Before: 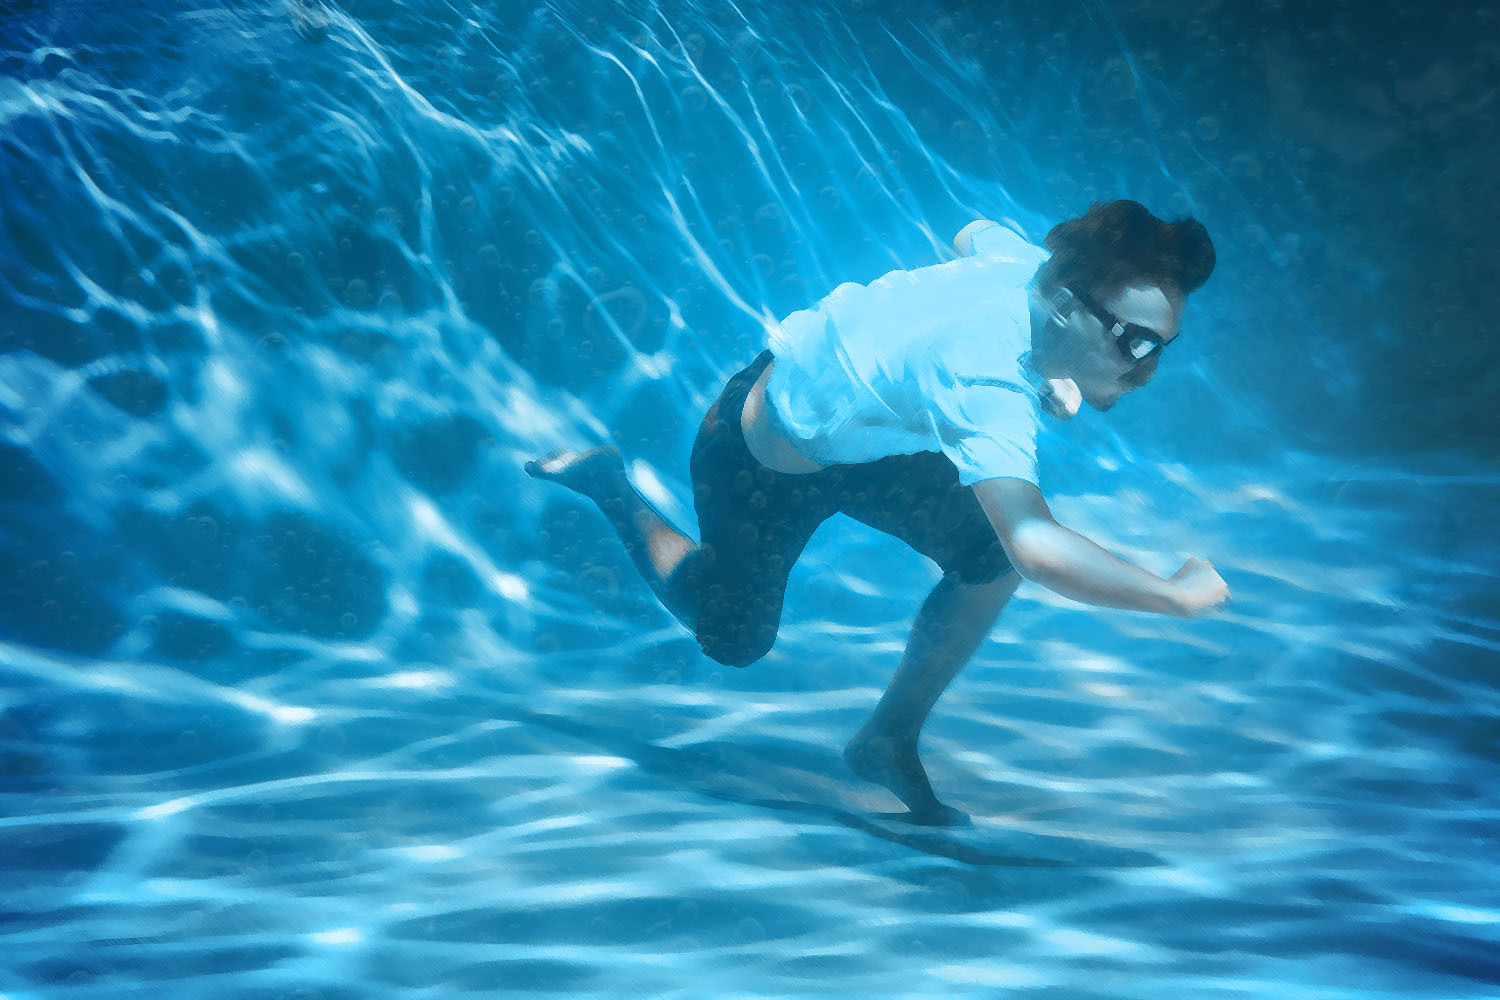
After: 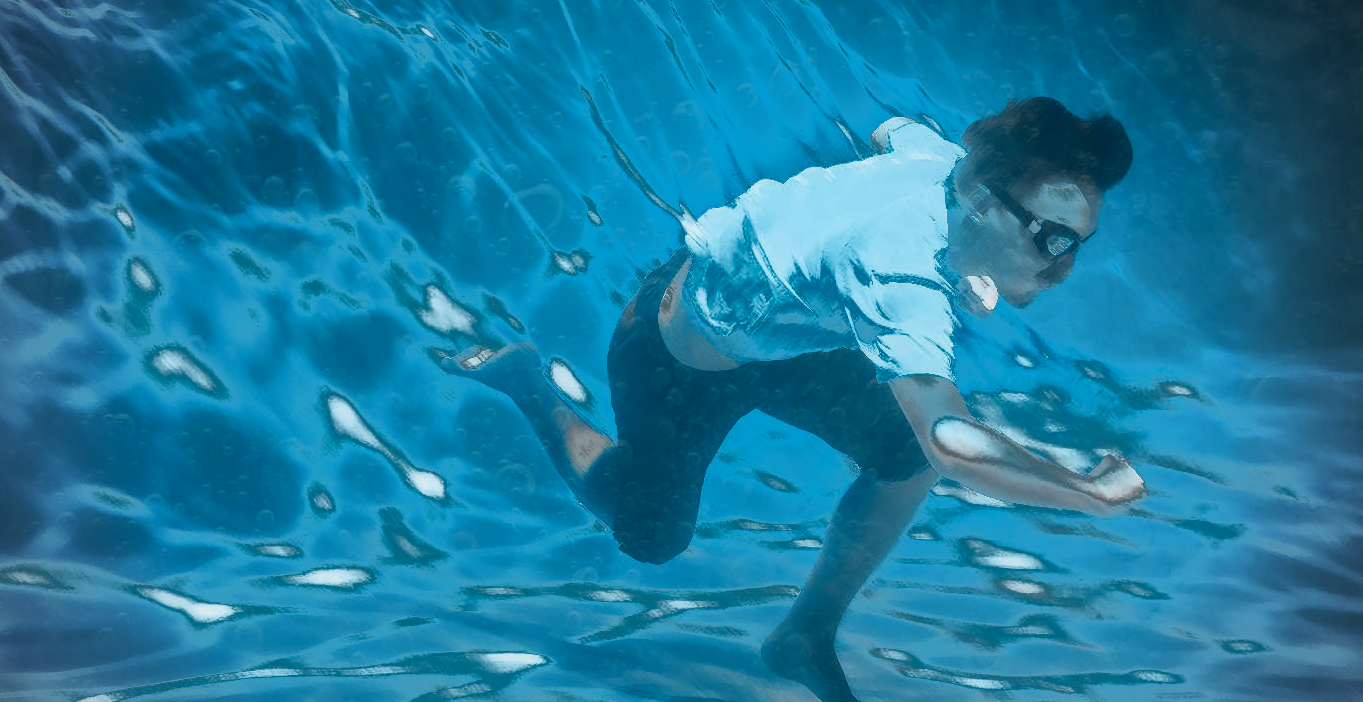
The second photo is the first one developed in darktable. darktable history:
vignetting: on, module defaults
local contrast: on, module defaults
crop: left 5.596%, top 10.314%, right 3.534%, bottom 19.395%
contrast equalizer: octaves 7, y [[0.6 ×6], [0.55 ×6], [0 ×6], [0 ×6], [0 ×6]], mix -0.3
exposure: black level correction 0.006, exposure -0.226 EV, compensate highlight preservation false
fill light: exposure -0.73 EV, center 0.69, width 2.2
